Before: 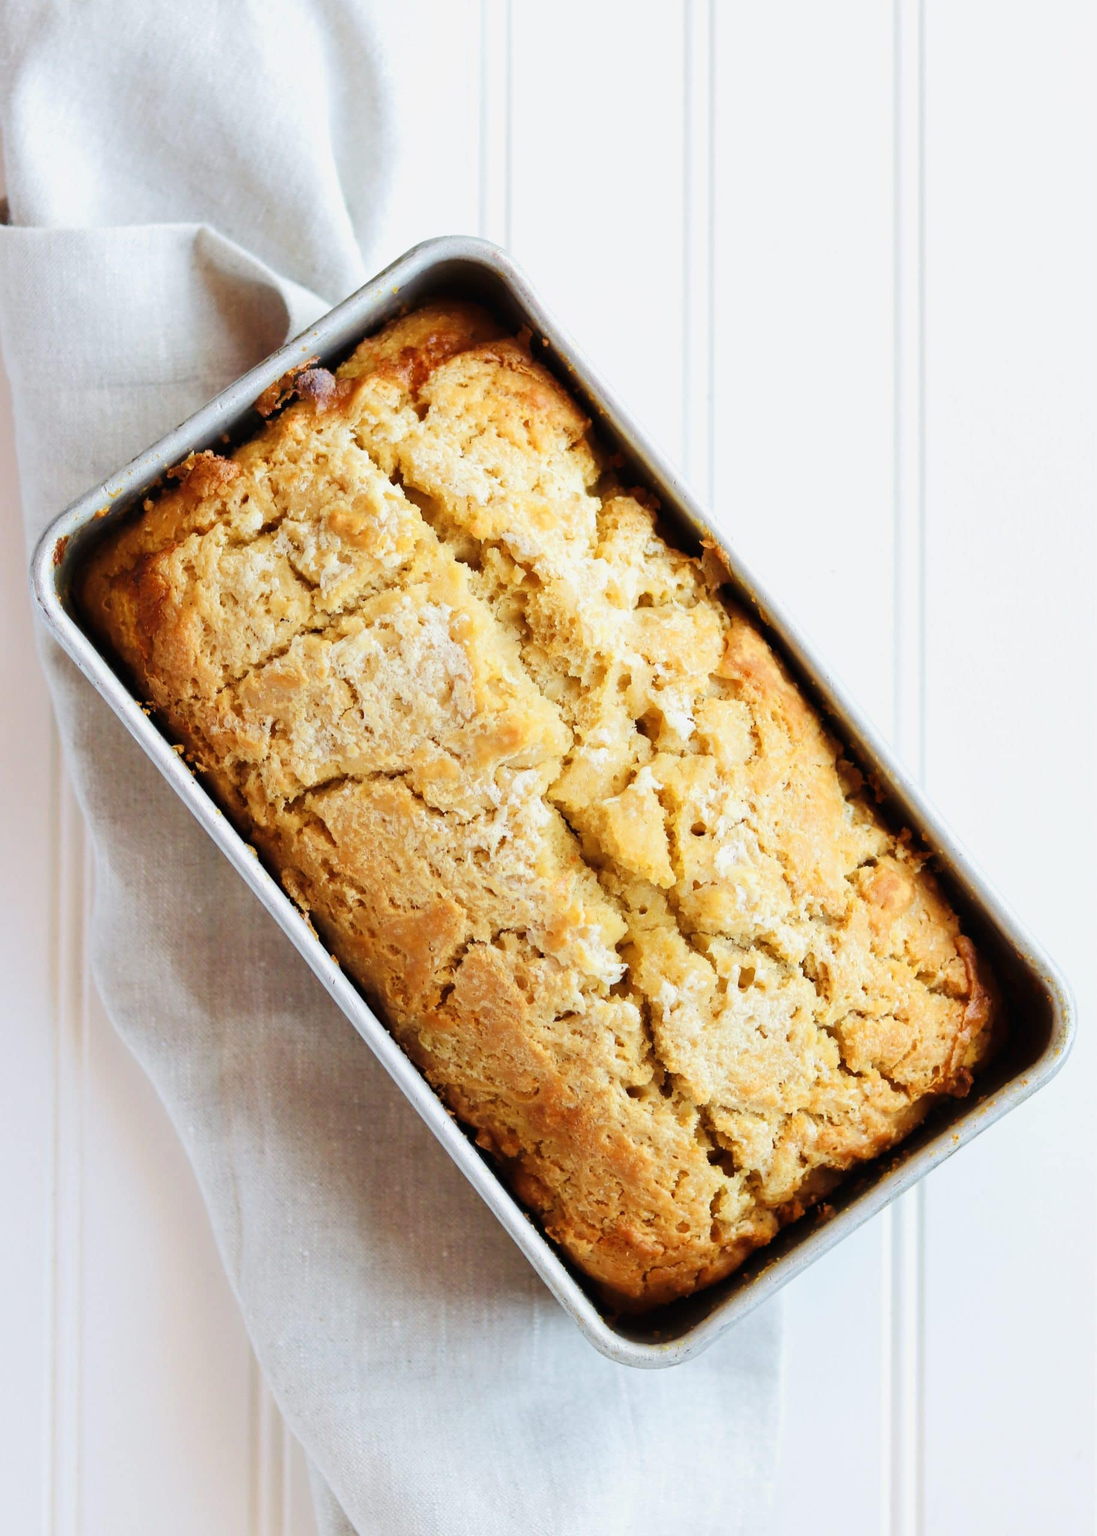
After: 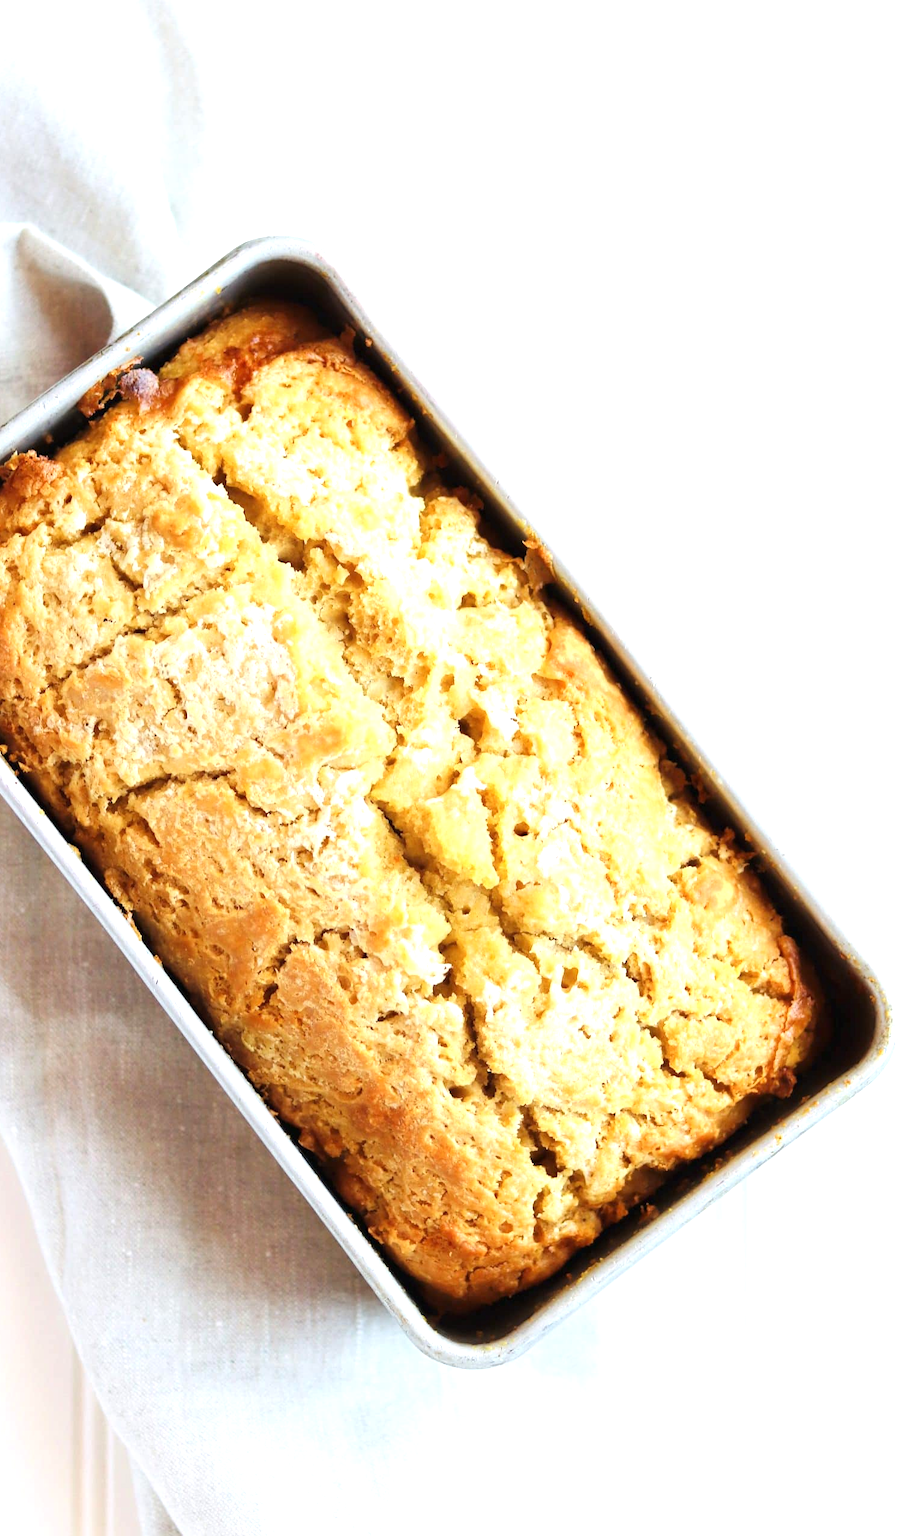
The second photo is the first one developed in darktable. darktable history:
crop: left 16.145%
exposure: exposure 0.636 EV, compensate highlight preservation false
